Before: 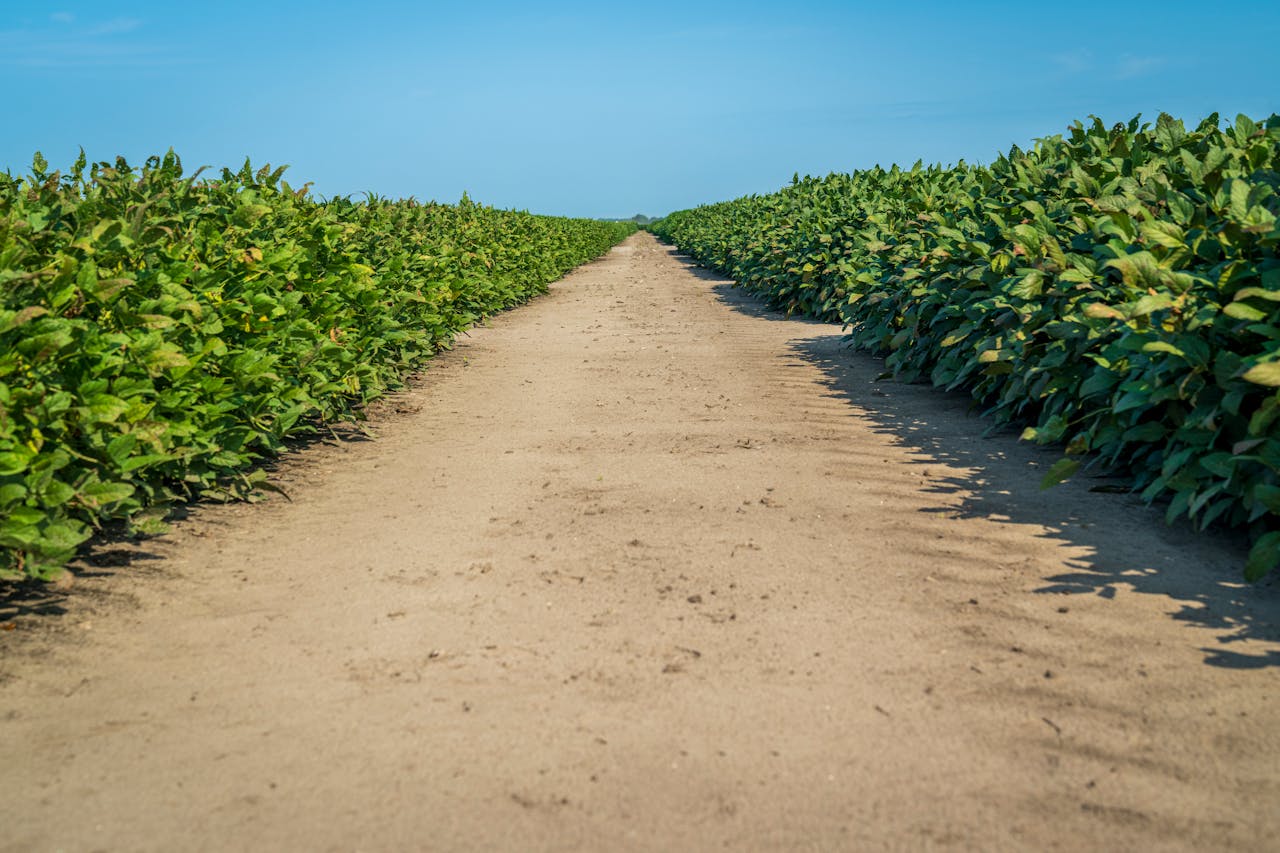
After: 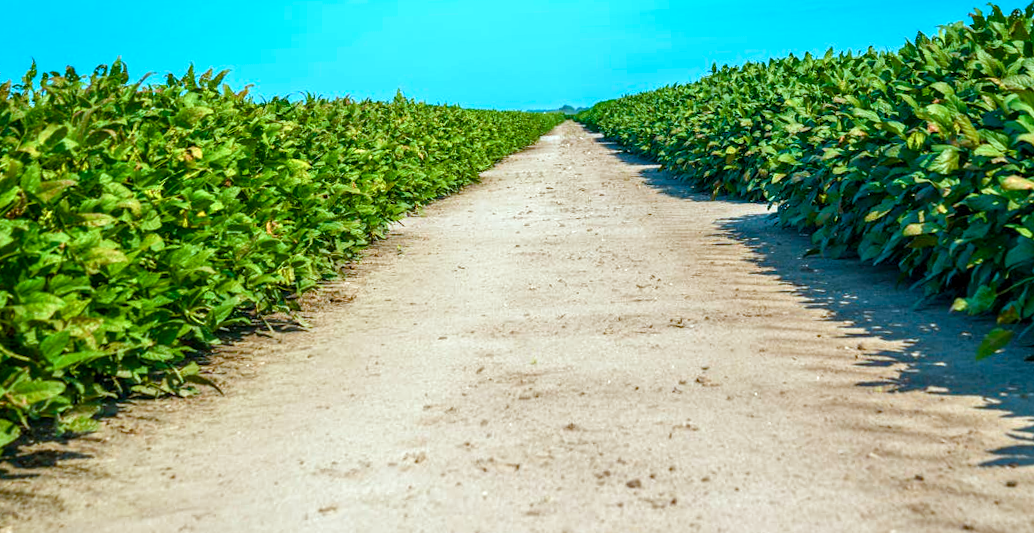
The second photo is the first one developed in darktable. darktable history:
crop: left 3.015%, top 8.969%, right 9.647%, bottom 26.457%
color balance rgb: linear chroma grading › shadows -2.2%, linear chroma grading › highlights -15%, linear chroma grading › global chroma -10%, linear chroma grading › mid-tones -10%, perceptual saturation grading › global saturation 45%, perceptual saturation grading › highlights -50%, perceptual saturation grading › shadows 30%, perceptual brilliance grading › global brilliance 18%, global vibrance 45%
rotate and perspective: rotation -1.68°, lens shift (vertical) -0.146, crop left 0.049, crop right 0.912, crop top 0.032, crop bottom 0.96
color correction: highlights a* -9.73, highlights b* -21.22
